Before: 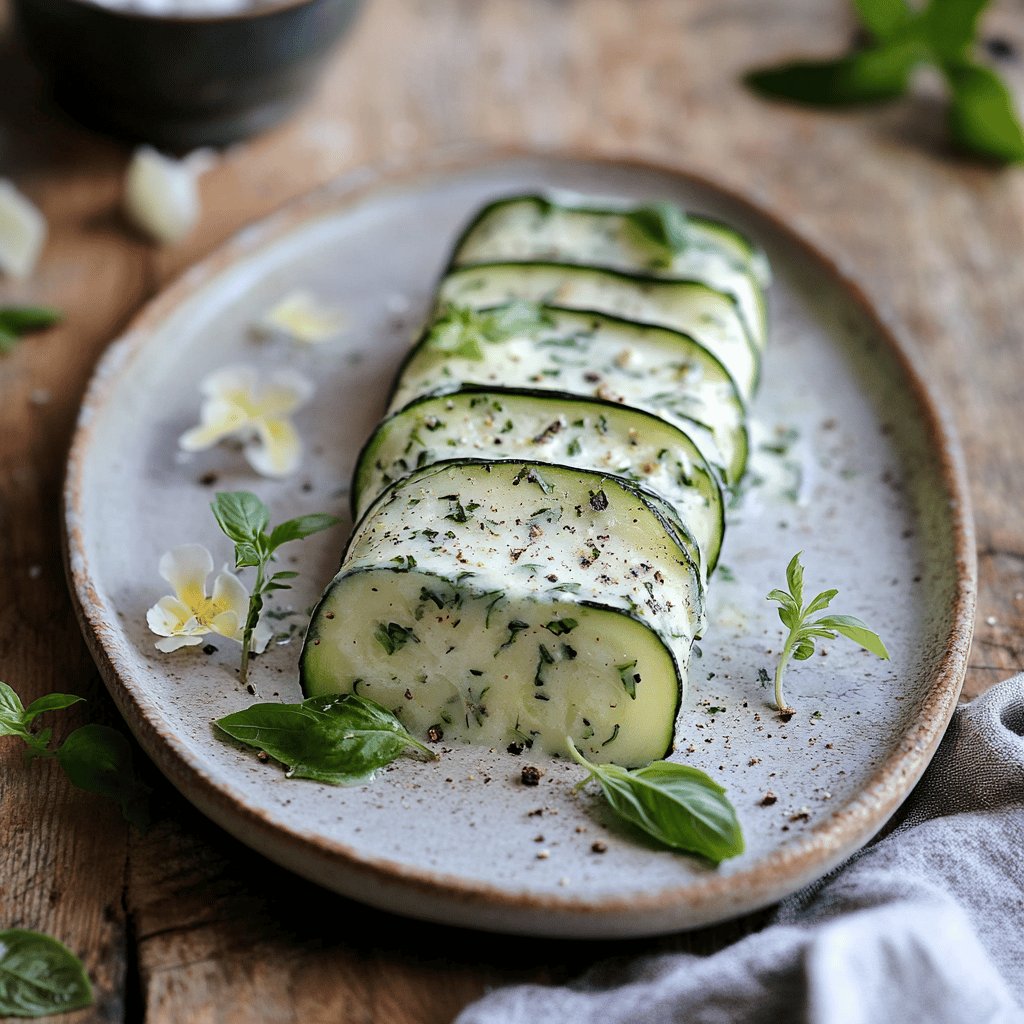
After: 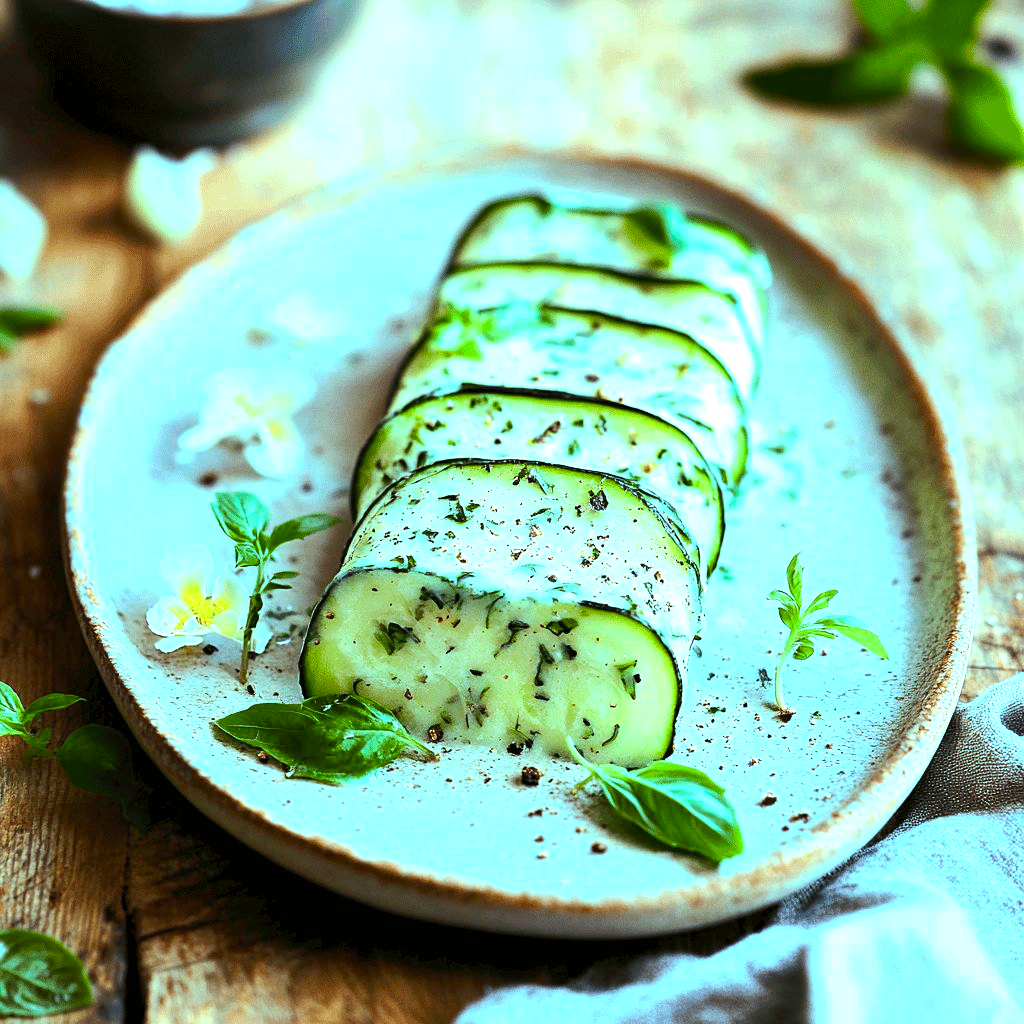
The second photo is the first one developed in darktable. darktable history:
color balance rgb: highlights gain › chroma 7.455%, highlights gain › hue 187.72°, perceptual saturation grading › global saturation 20%, perceptual saturation grading › highlights -24.795%, perceptual saturation grading › shadows 26.059%, perceptual brilliance grading › global brilliance 30.727%, perceptual brilliance grading › highlights 12.191%, perceptual brilliance grading › mid-tones 24.606%, global vibrance 20.658%
